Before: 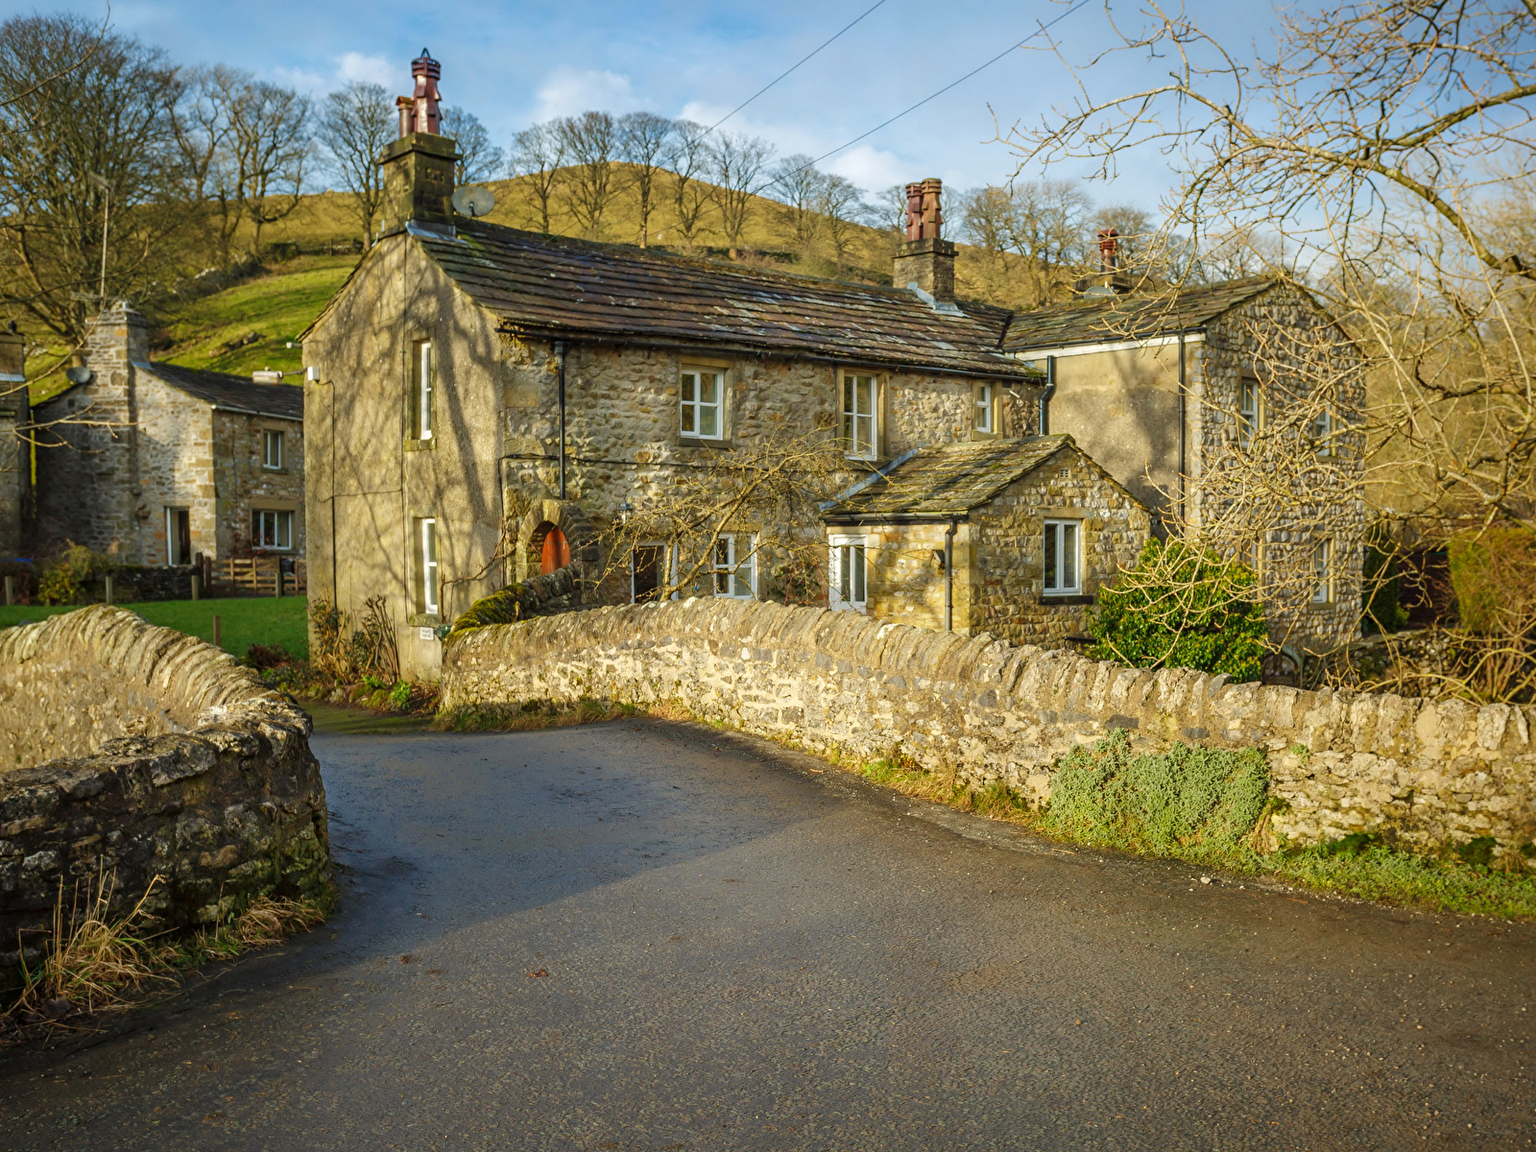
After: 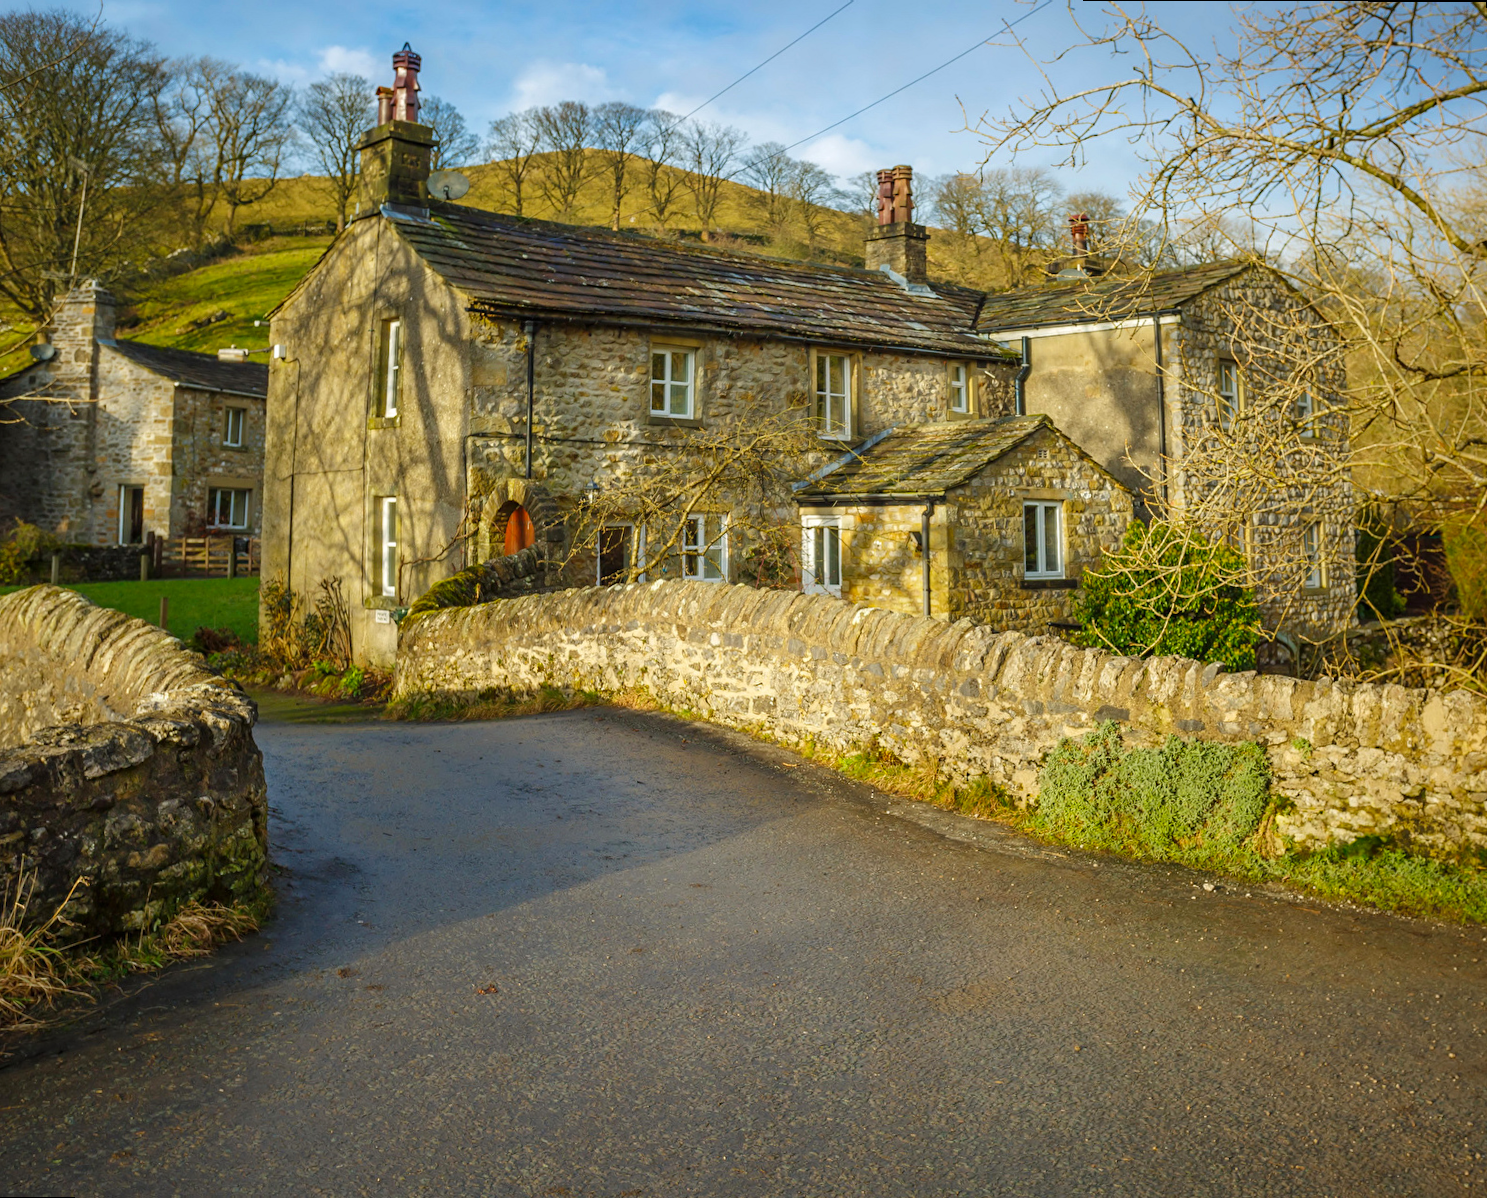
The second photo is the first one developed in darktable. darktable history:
color balance rgb: perceptual saturation grading › global saturation 10%, global vibrance 10%
rotate and perspective: rotation 0.215°, lens shift (vertical) -0.139, crop left 0.069, crop right 0.939, crop top 0.002, crop bottom 0.996
